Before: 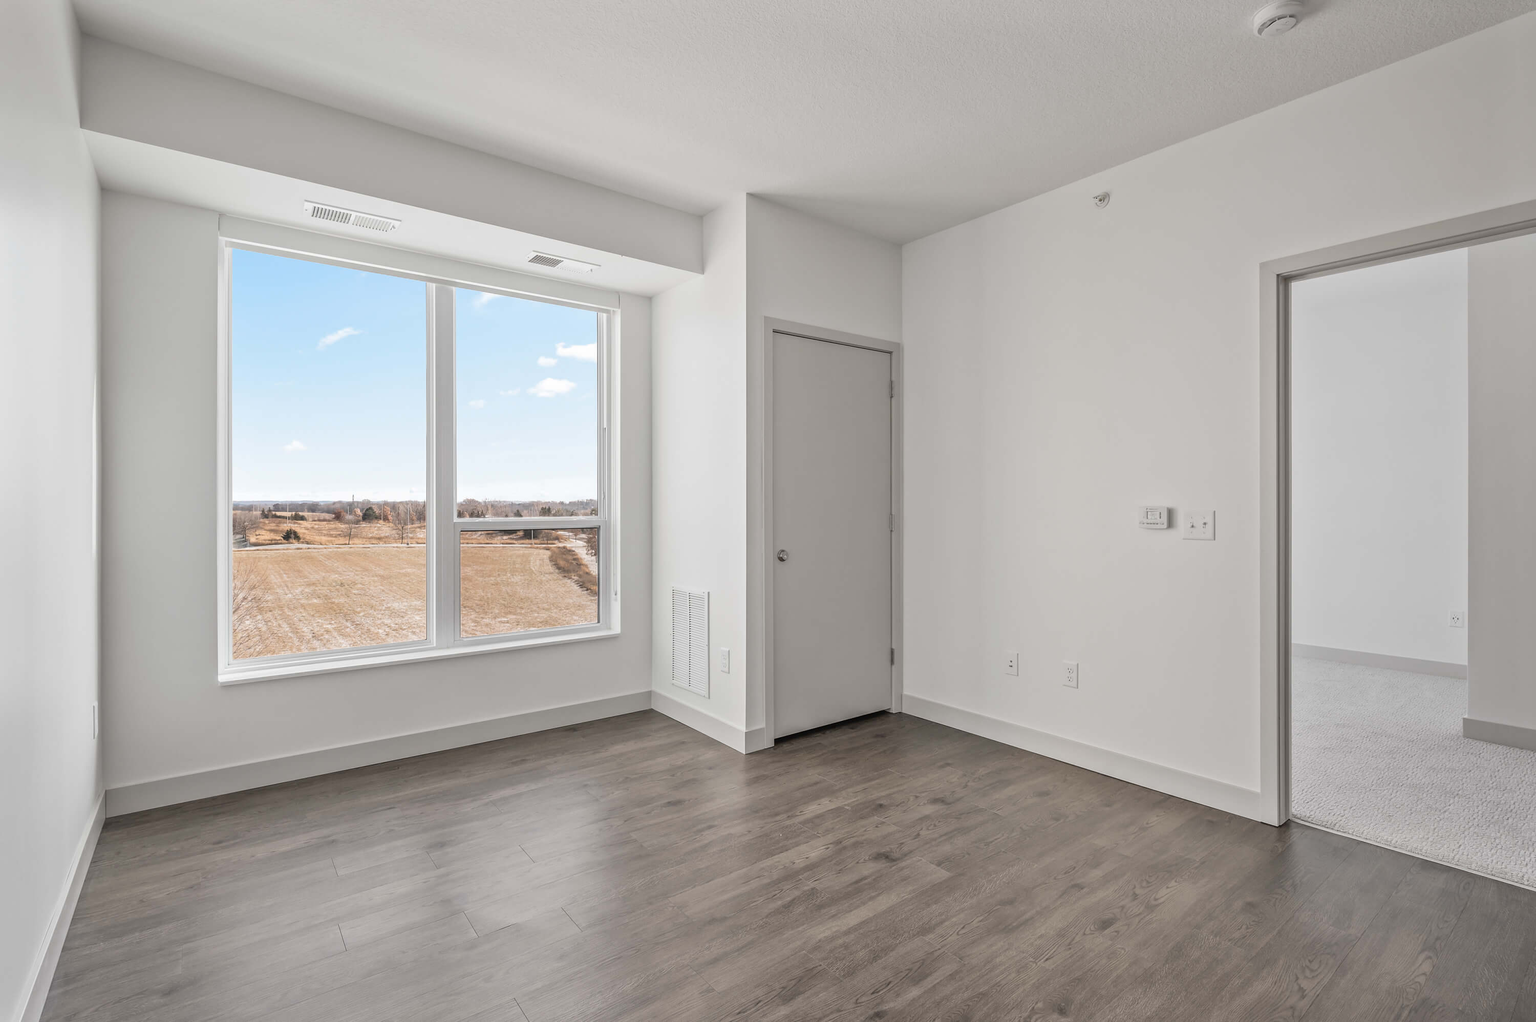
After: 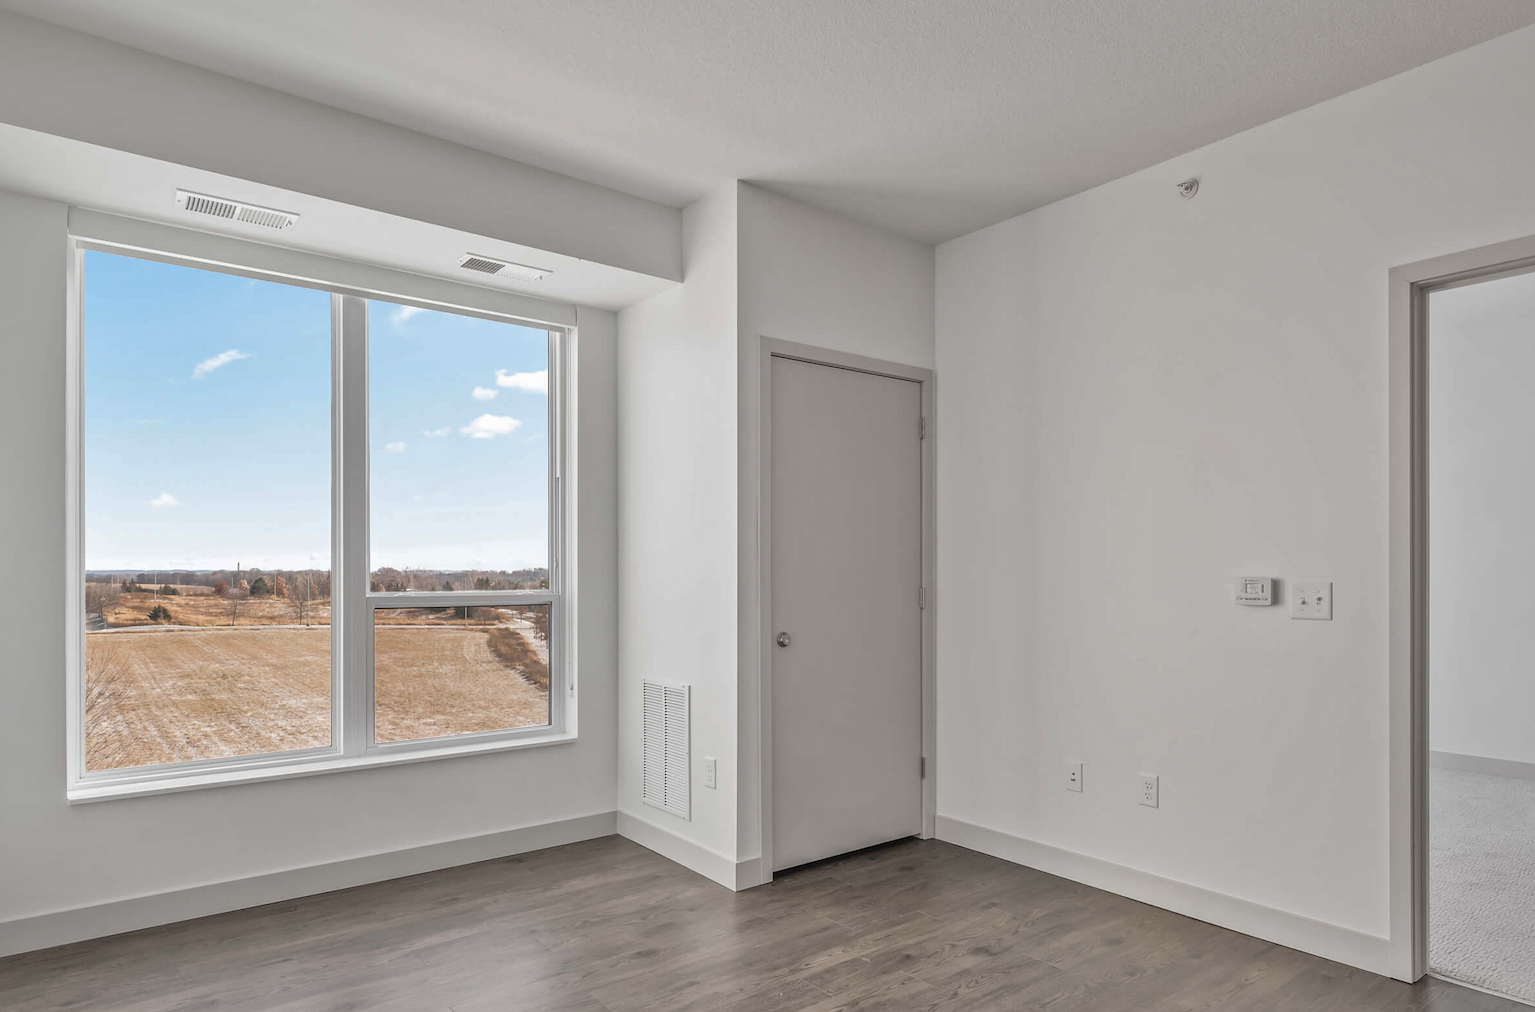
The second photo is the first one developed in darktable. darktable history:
crop and rotate: left 10.77%, top 5.1%, right 10.41%, bottom 16.76%
shadows and highlights: on, module defaults
